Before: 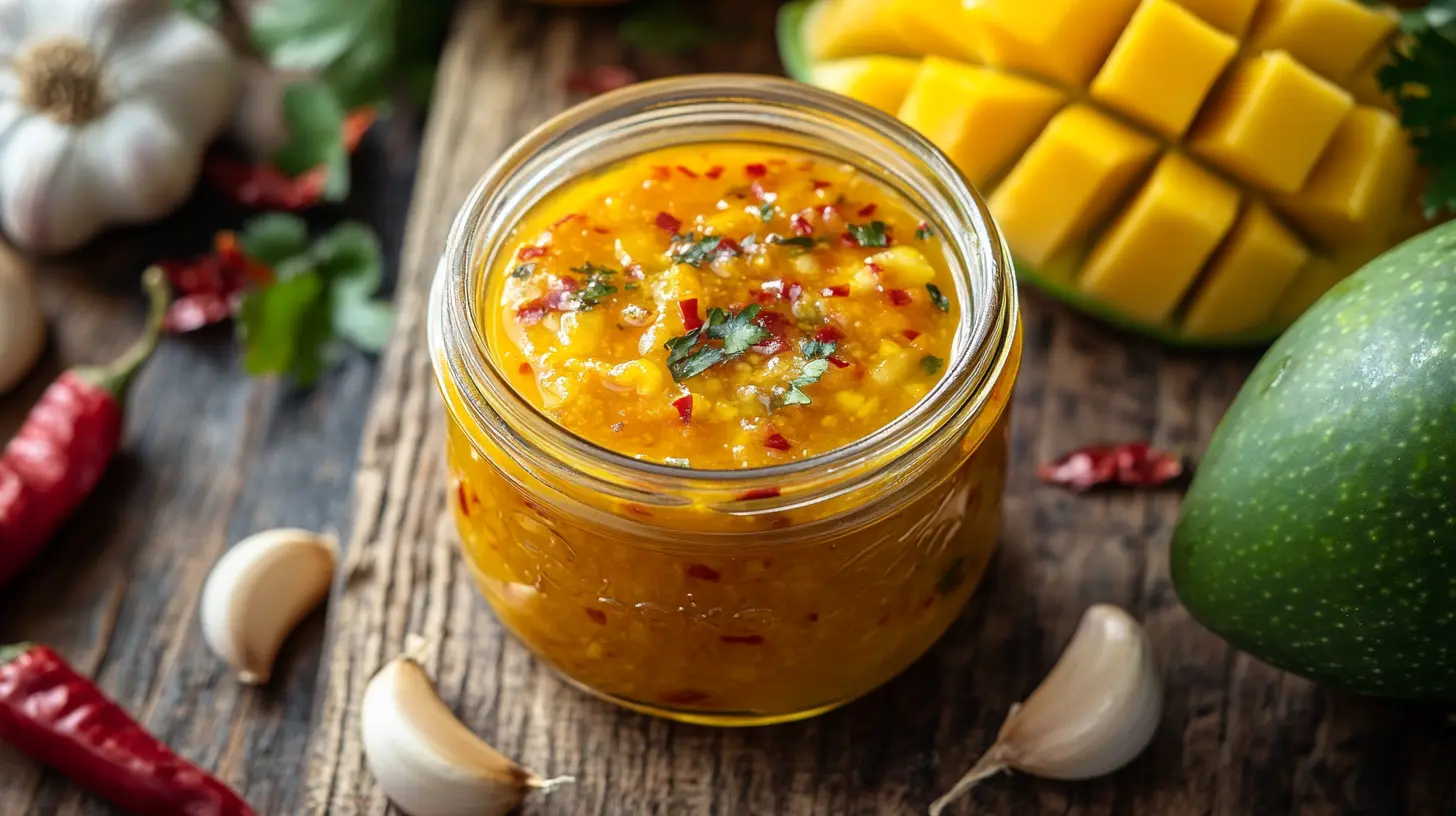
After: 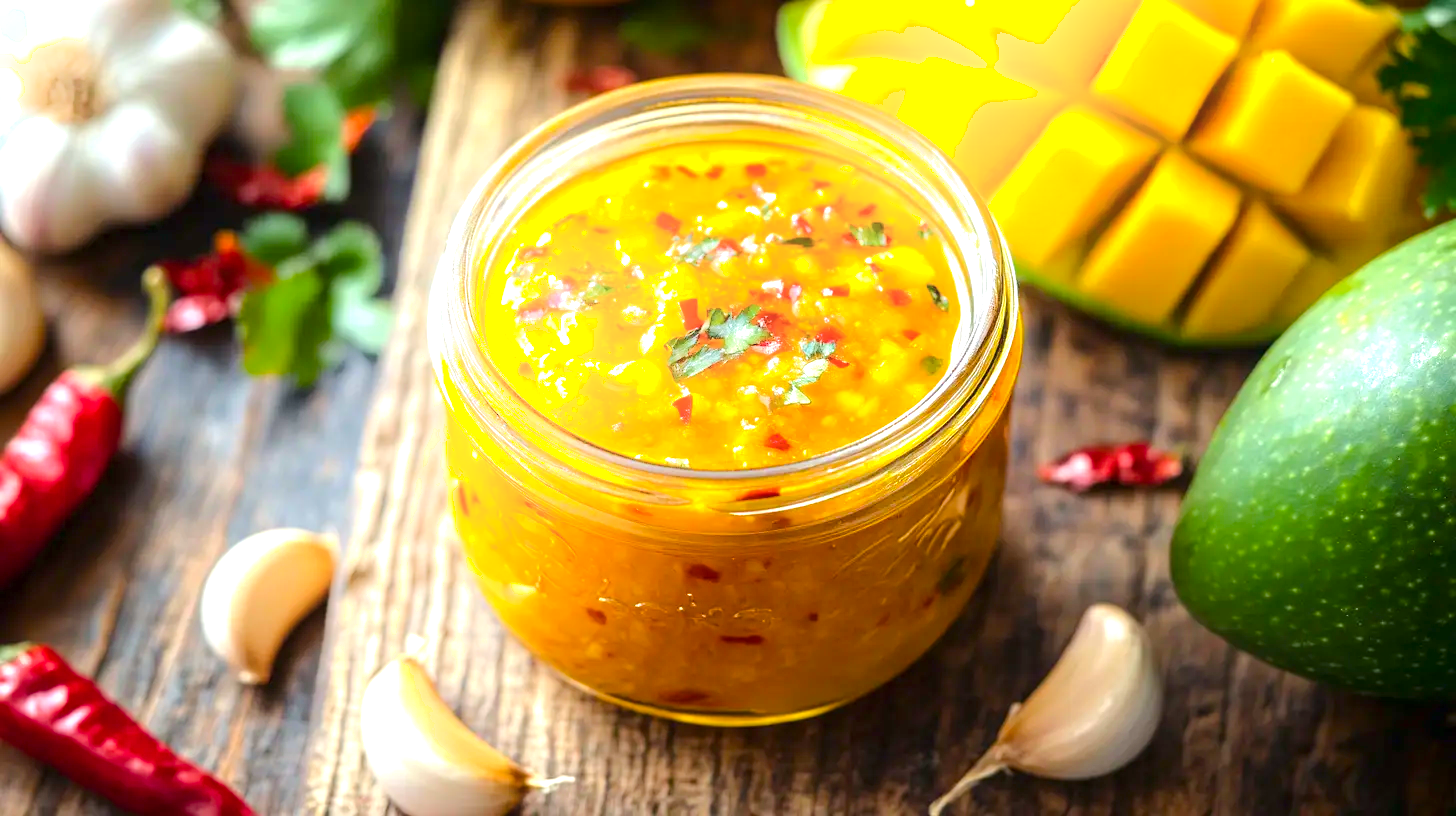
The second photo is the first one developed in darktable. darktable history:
shadows and highlights: shadows -40.15, highlights 62.88, soften with gaussian
color balance rgb: perceptual saturation grading › global saturation 25%, perceptual brilliance grading › mid-tones 10%, perceptual brilliance grading › shadows 15%, global vibrance 20%
exposure: black level correction 0, exposure 1 EV, compensate exposure bias true, compensate highlight preservation false
